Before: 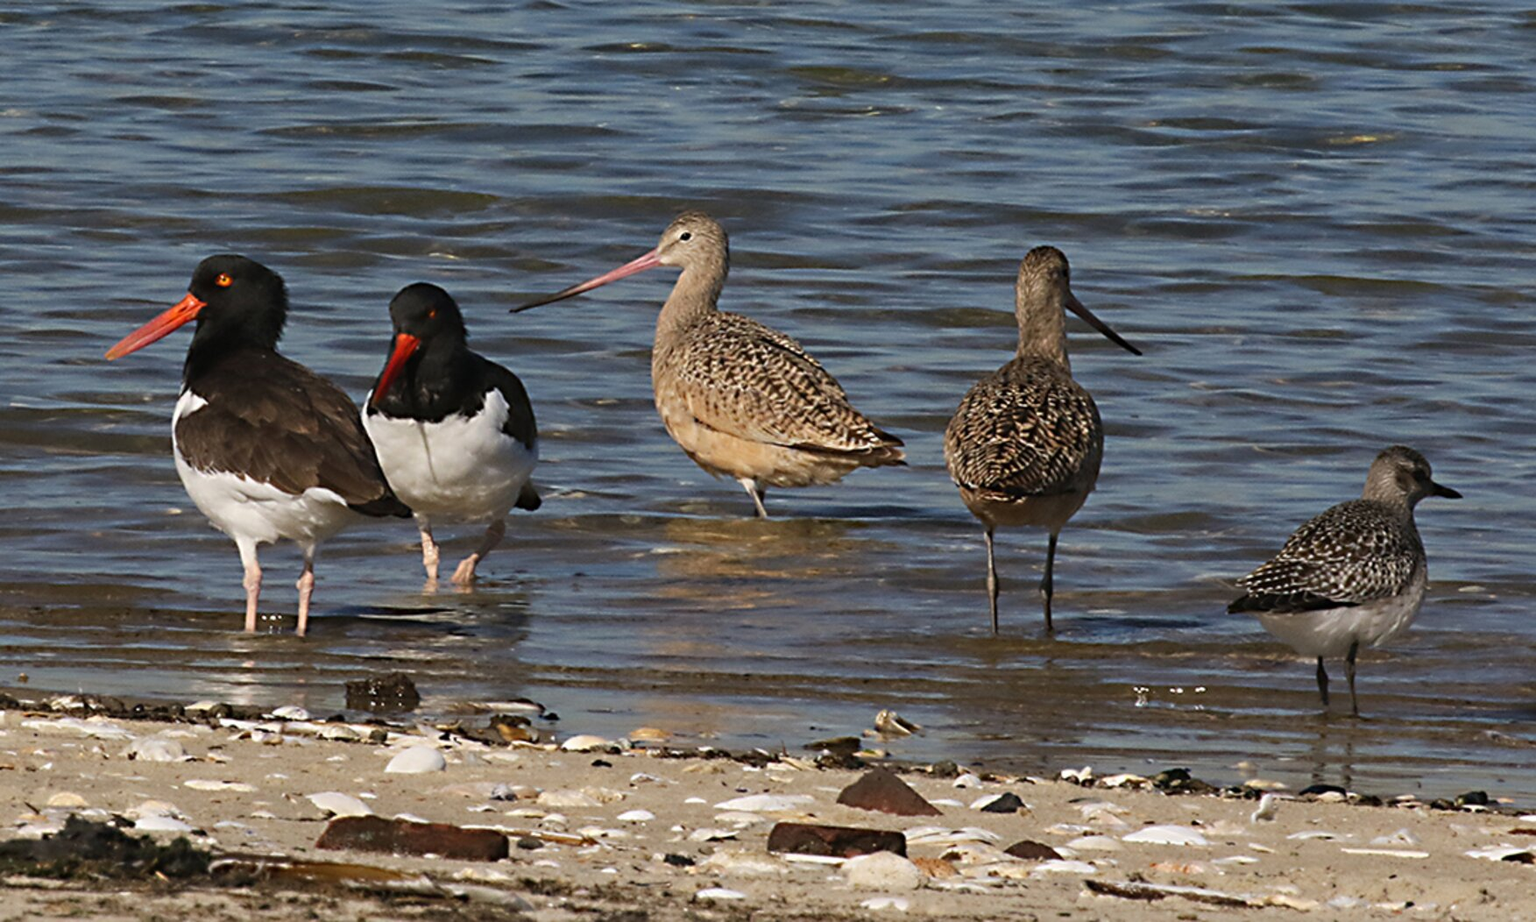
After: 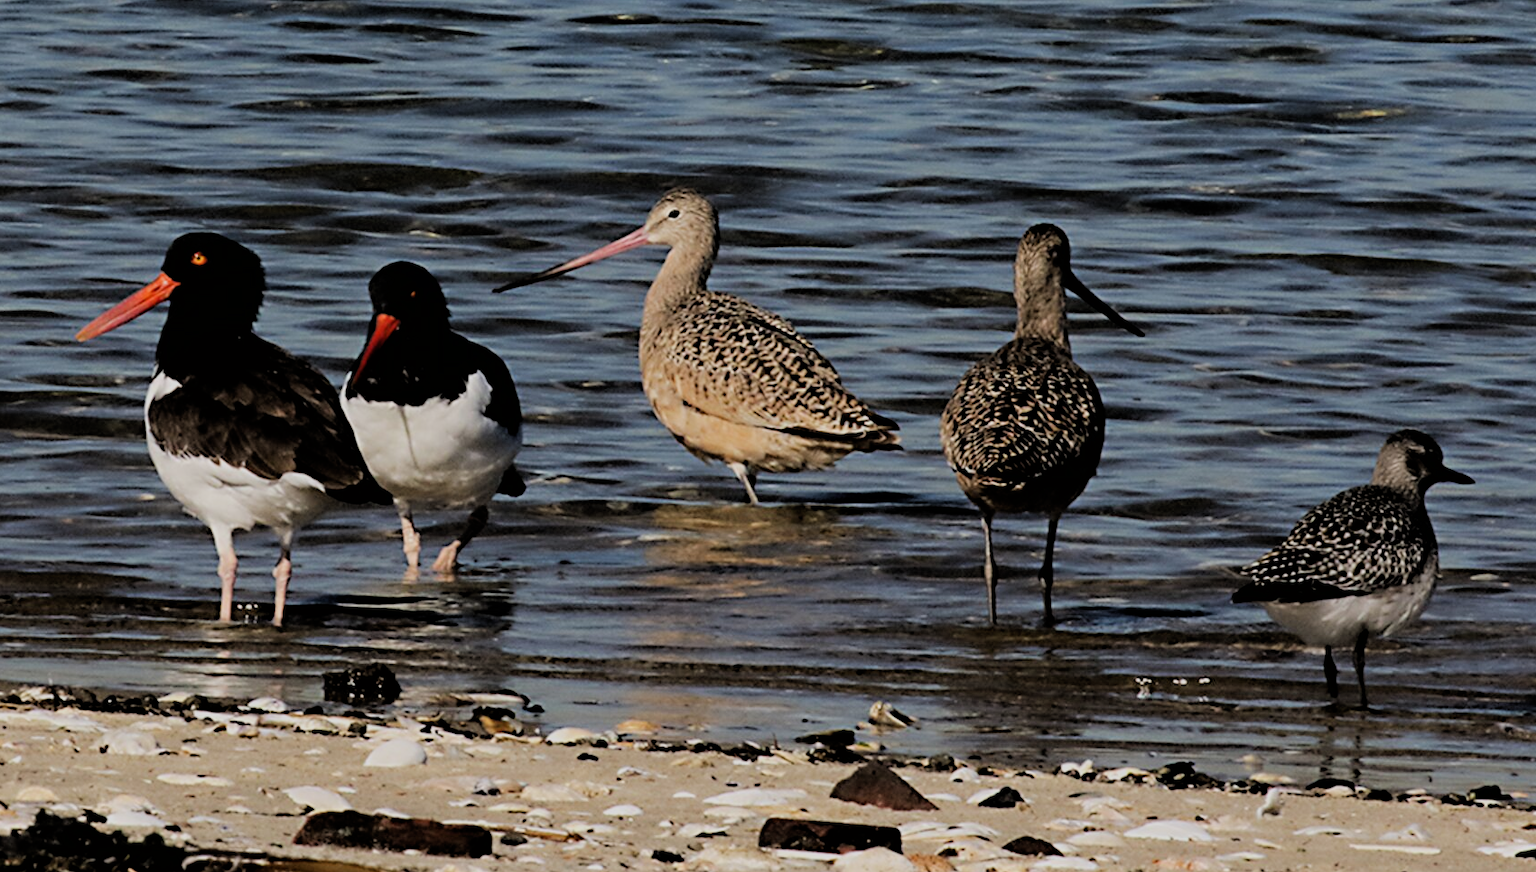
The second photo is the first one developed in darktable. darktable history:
crop: left 2.103%, top 3.184%, right 0.836%, bottom 4.917%
filmic rgb: black relative exposure -2.99 EV, white relative exposure 4.56 EV, threshold 5.95 EV, hardness 1.74, contrast 1.259, enable highlight reconstruction true
